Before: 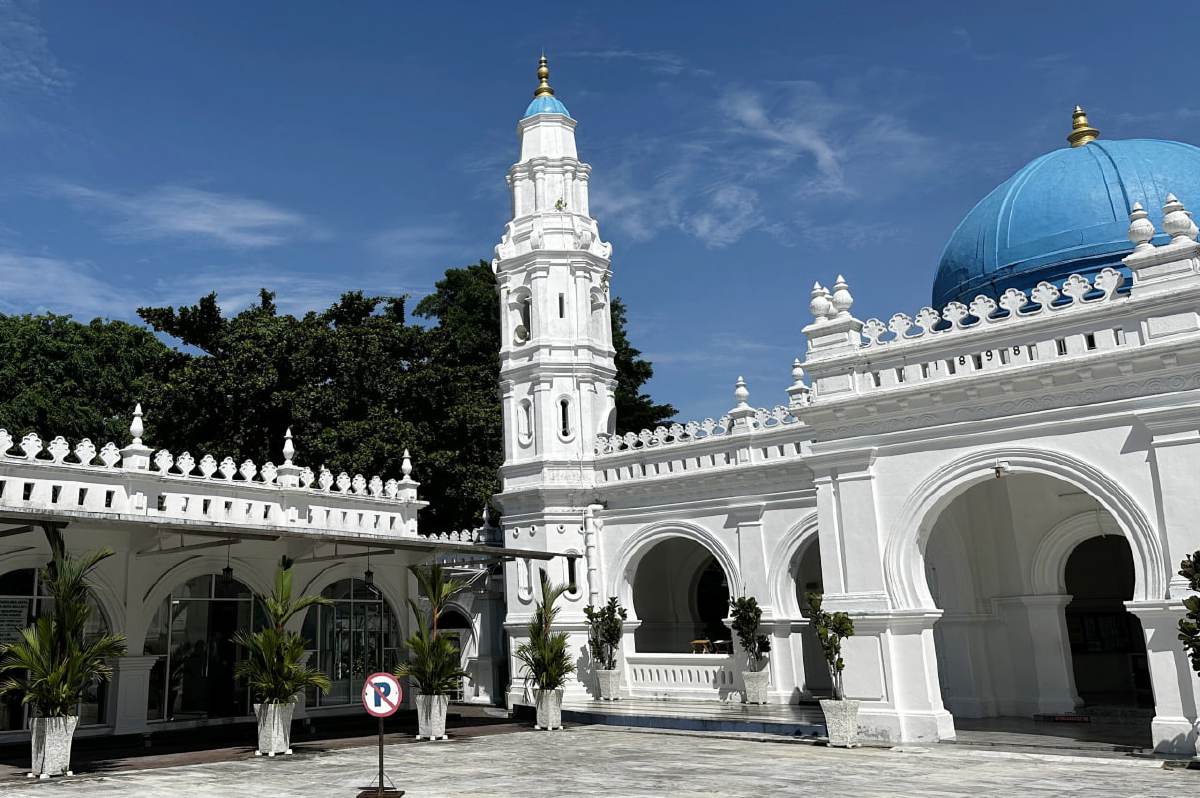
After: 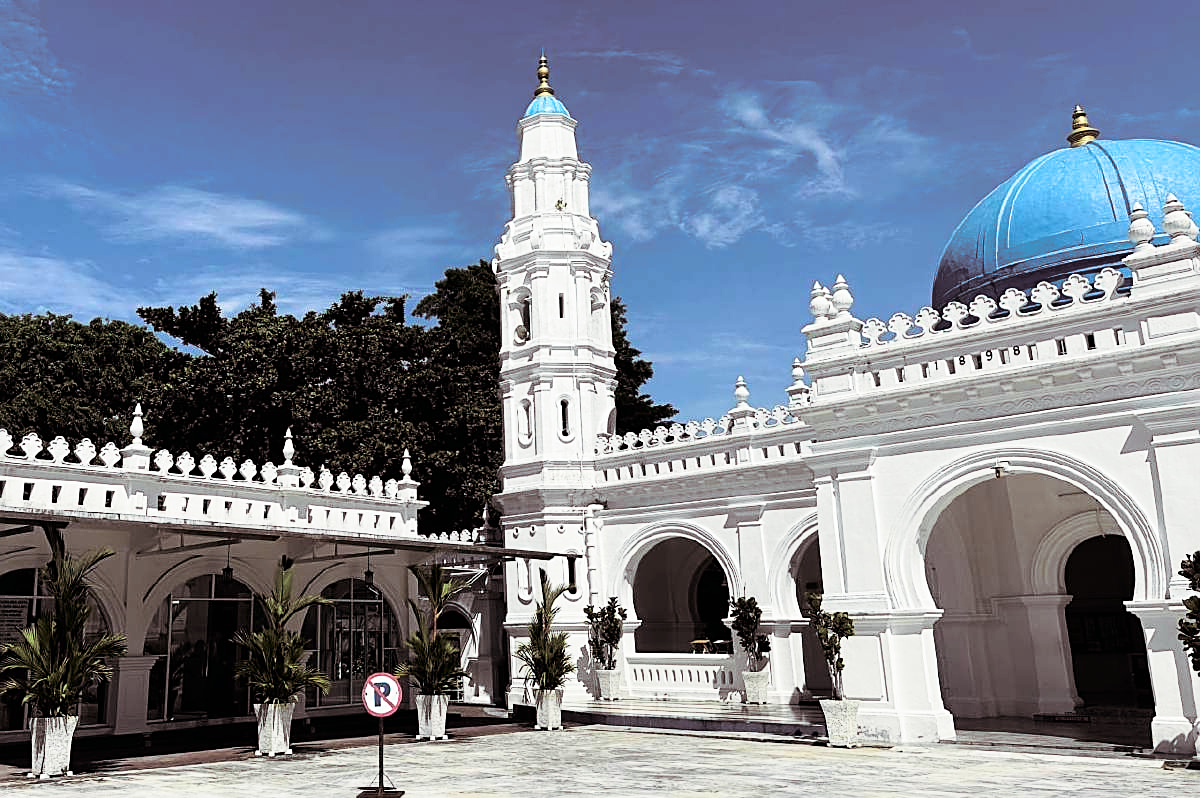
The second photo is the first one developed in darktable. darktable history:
split-toning: shadows › saturation 0.24, highlights › hue 54°, highlights › saturation 0.24
contrast brightness saturation: contrast 0.1, brightness 0.03, saturation 0.09
sharpen: on, module defaults
tone curve: curves: ch0 [(0, 0) (0.051, 0.03) (0.096, 0.071) (0.241, 0.247) (0.455, 0.525) (0.594, 0.697) (0.741, 0.845) (0.871, 0.933) (1, 0.984)]; ch1 [(0, 0) (0.1, 0.038) (0.318, 0.243) (0.399, 0.351) (0.478, 0.469) (0.499, 0.499) (0.534, 0.549) (0.565, 0.594) (0.601, 0.634) (0.666, 0.7) (1, 1)]; ch2 [(0, 0) (0.453, 0.45) (0.479, 0.483) (0.504, 0.499) (0.52, 0.519) (0.541, 0.559) (0.592, 0.612) (0.824, 0.815) (1, 1)], color space Lab, independent channels, preserve colors none
